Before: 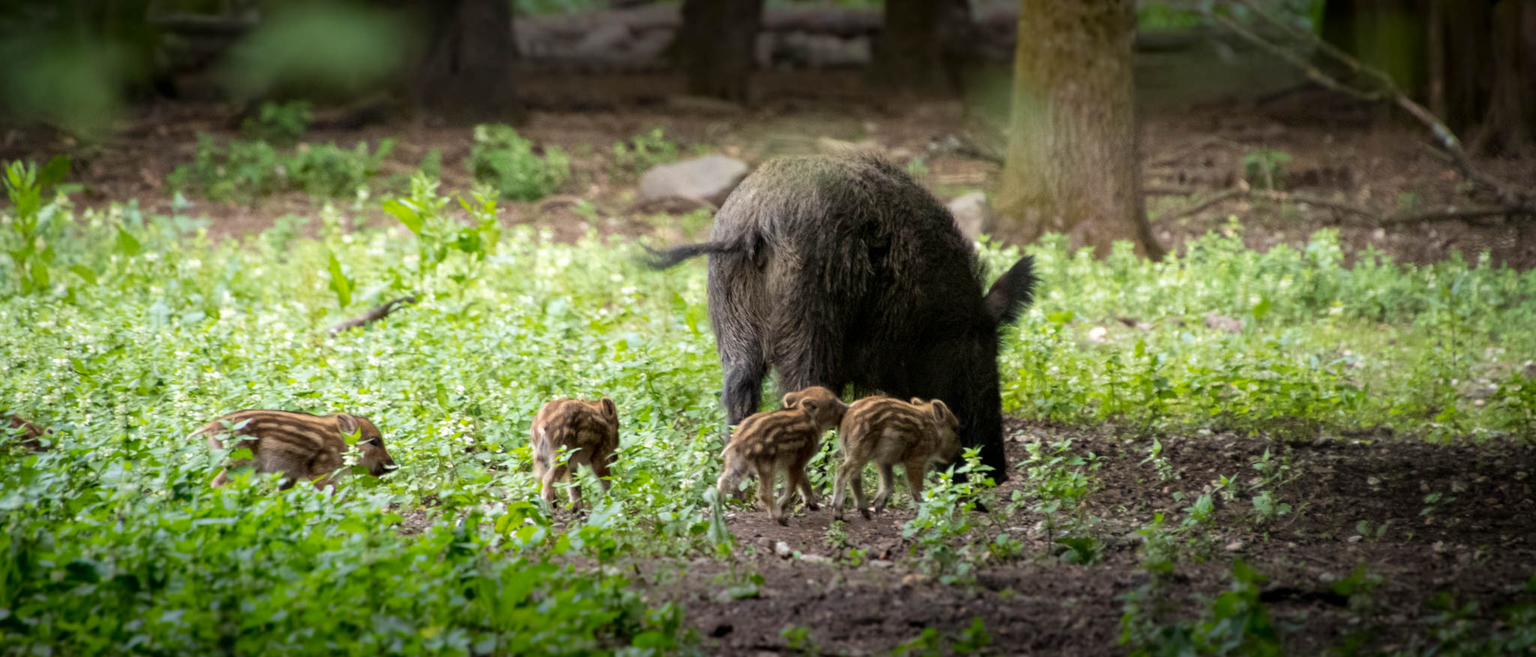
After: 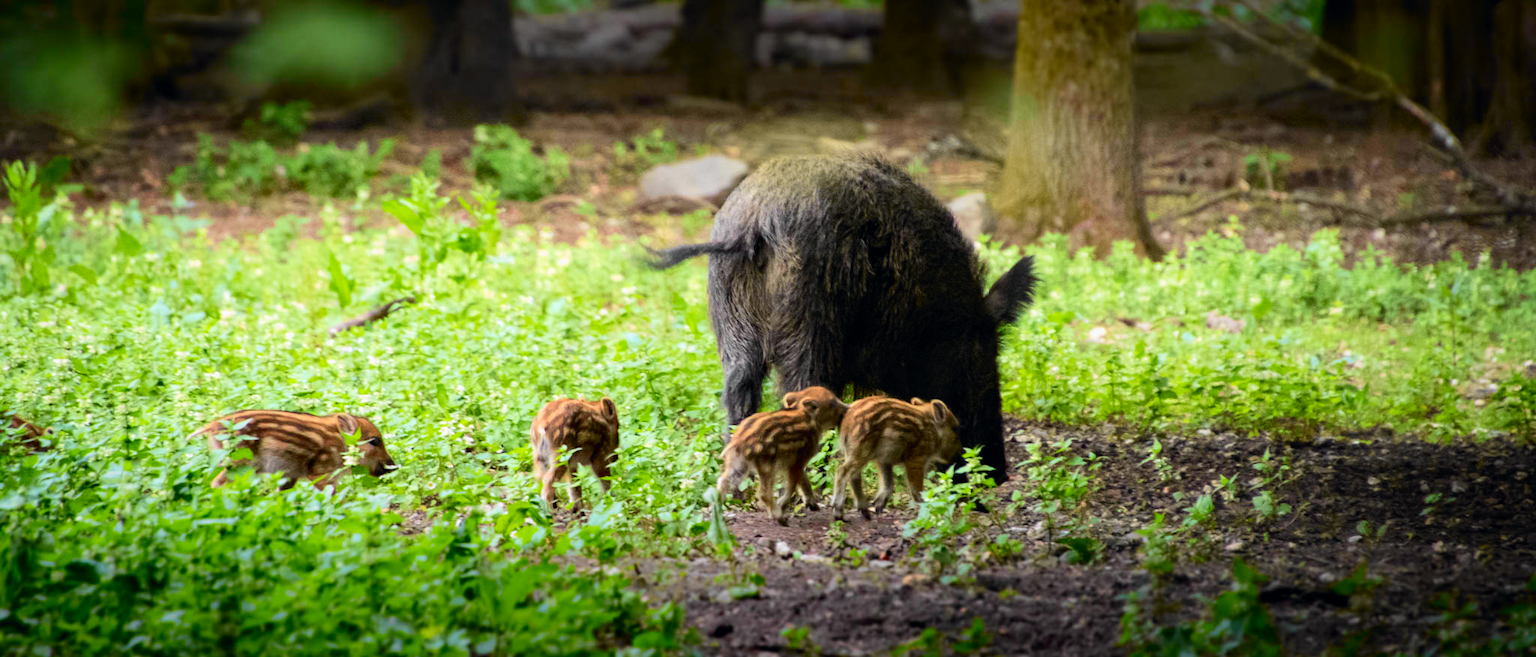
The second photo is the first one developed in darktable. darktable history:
tone curve: curves: ch0 [(0, 0) (0.071, 0.047) (0.266, 0.26) (0.491, 0.552) (0.753, 0.818) (1, 0.983)]; ch1 [(0, 0) (0.346, 0.307) (0.408, 0.369) (0.463, 0.443) (0.482, 0.493) (0.502, 0.5) (0.517, 0.518) (0.546, 0.587) (0.588, 0.643) (0.651, 0.709) (1, 1)]; ch2 [(0, 0) (0.346, 0.34) (0.434, 0.46) (0.485, 0.494) (0.5, 0.494) (0.517, 0.503) (0.535, 0.545) (0.583, 0.634) (0.625, 0.686) (1, 1)], color space Lab, independent channels, preserve colors none
